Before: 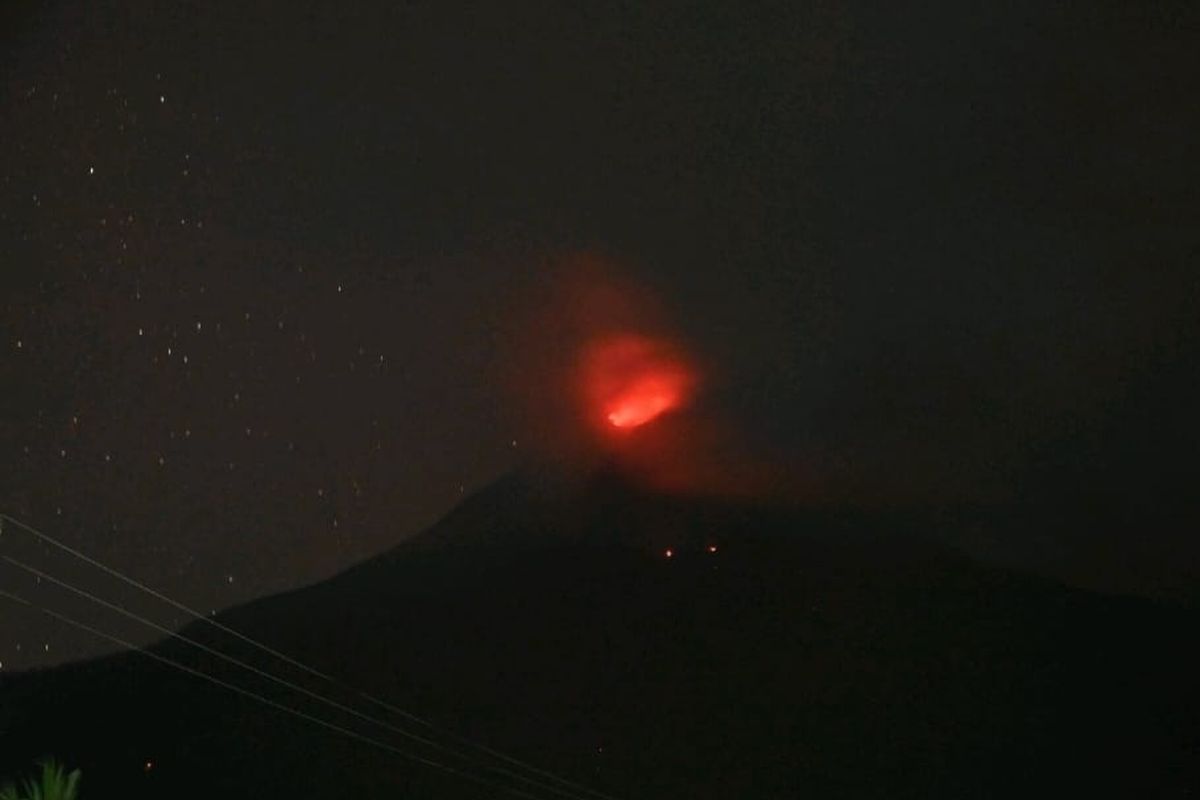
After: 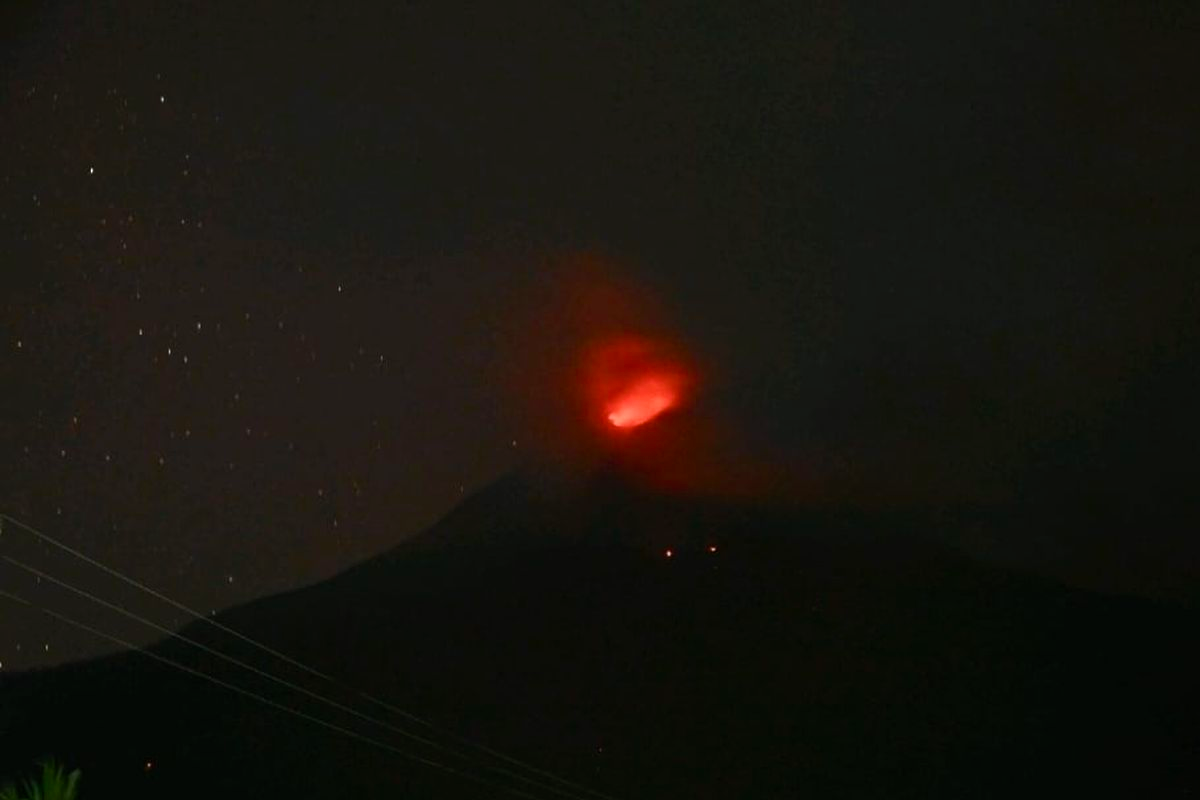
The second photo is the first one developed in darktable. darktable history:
exposure: compensate highlight preservation false
color balance rgb: perceptual saturation grading › global saturation 20%, perceptual saturation grading › highlights -50.181%, perceptual saturation grading › shadows 30.45%, perceptual brilliance grading › global brilliance 15.312%, perceptual brilliance grading › shadows -34.447%, global vibrance 20%
